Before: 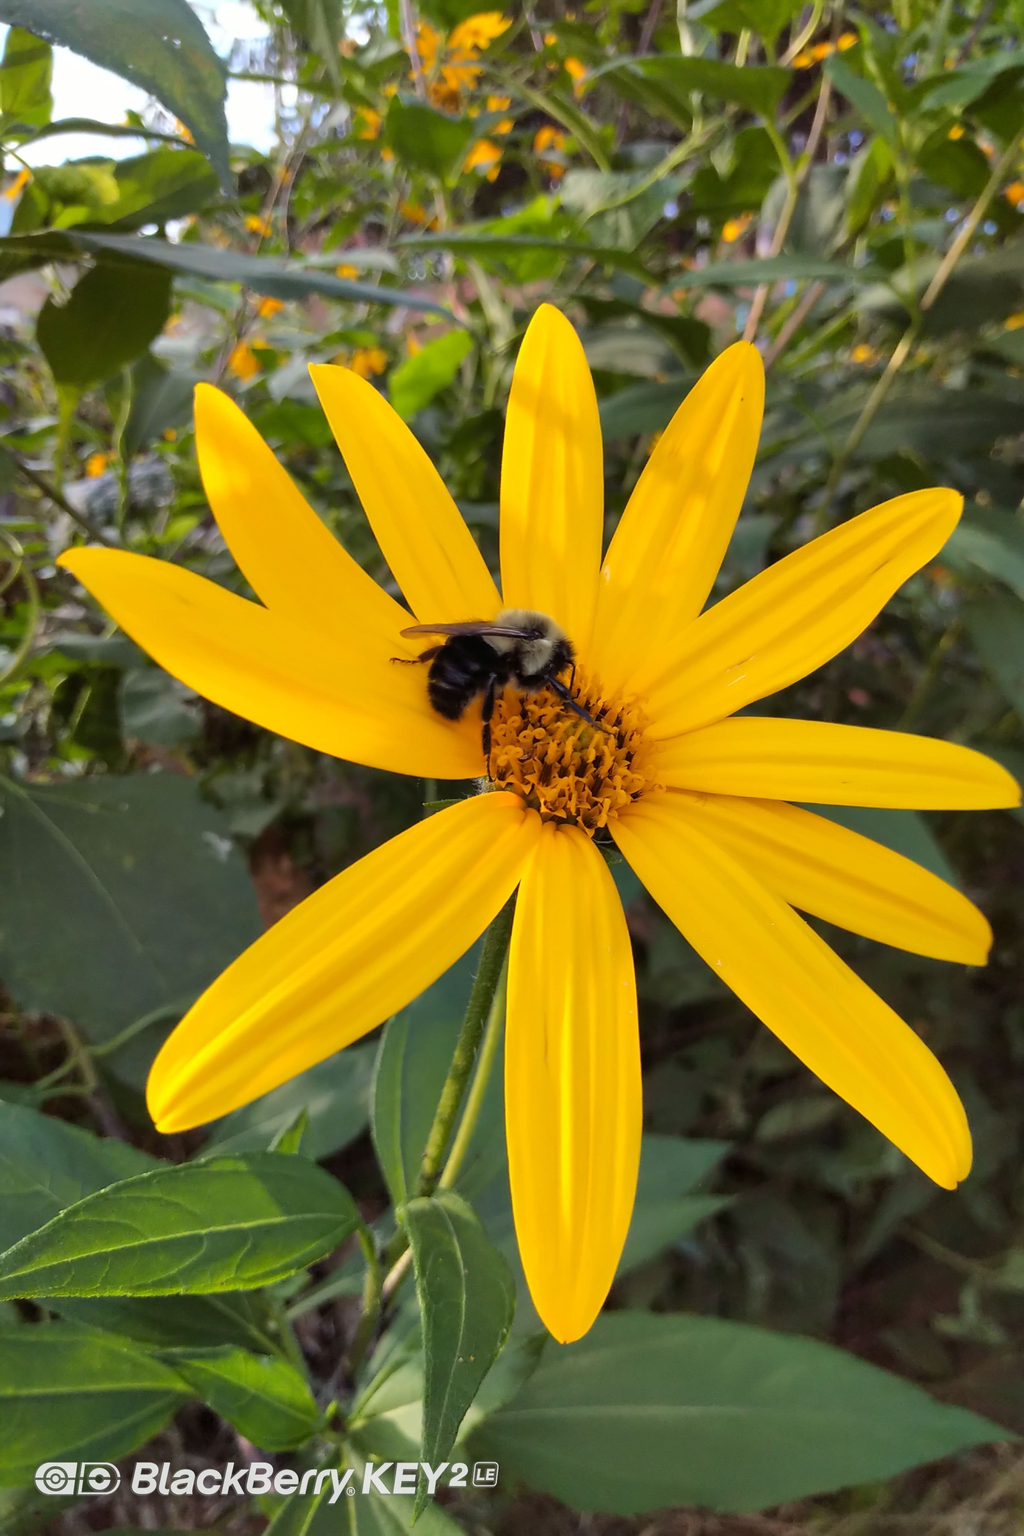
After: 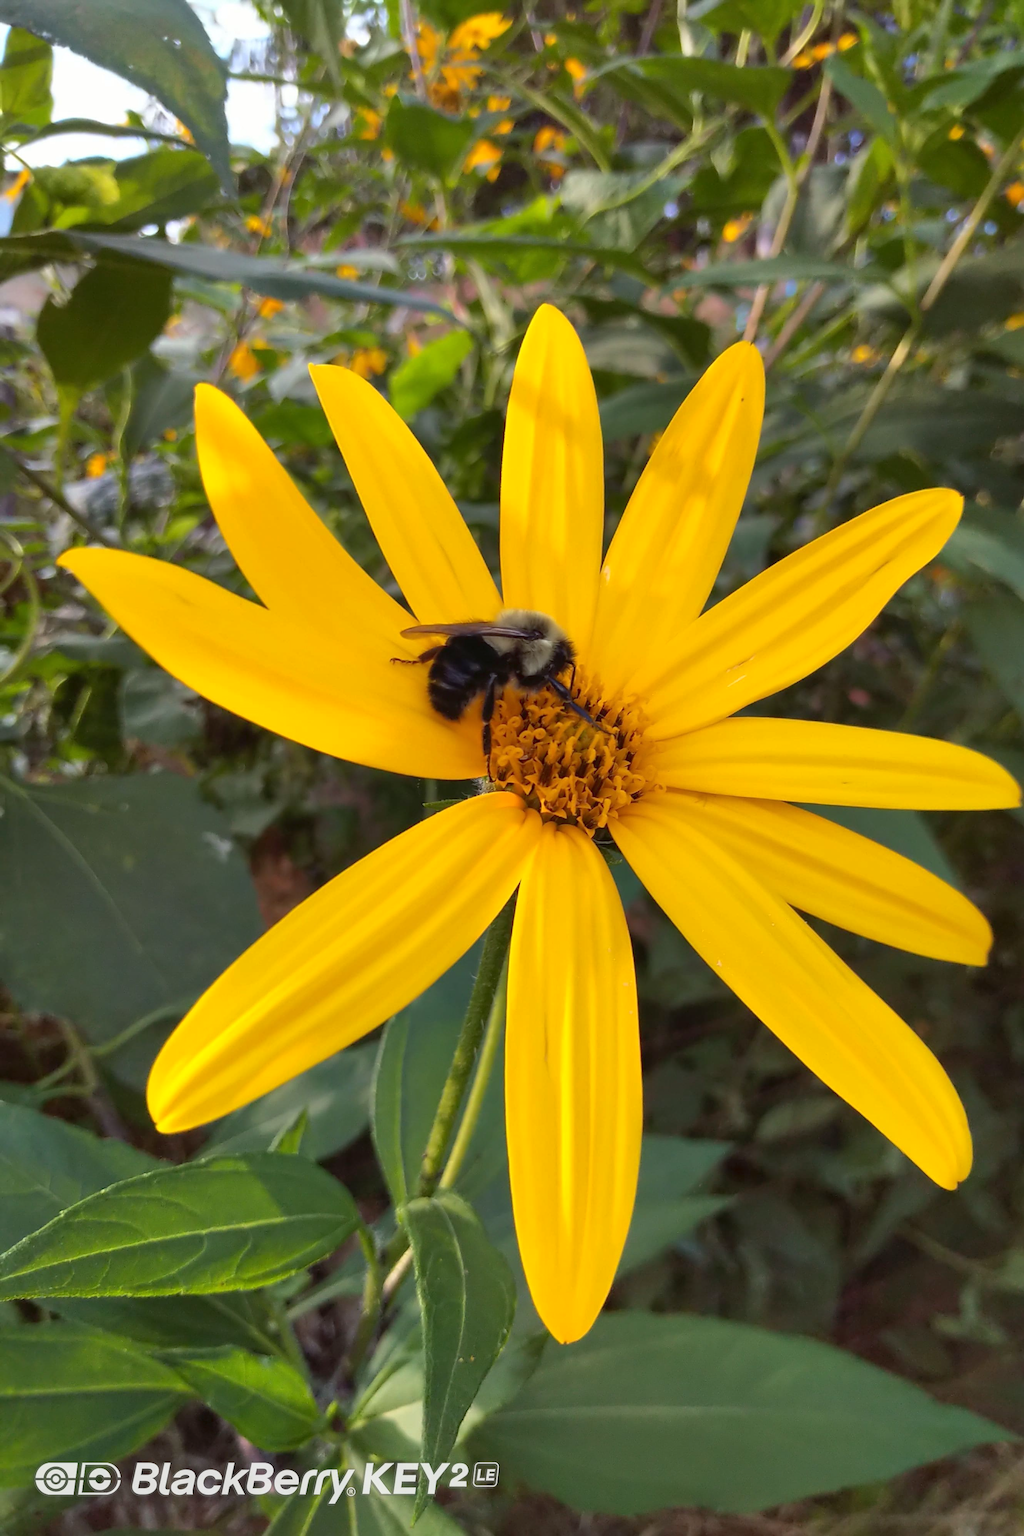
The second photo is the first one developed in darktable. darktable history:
tone curve: curves: ch0 [(0, 0.024) (0.119, 0.146) (0.474, 0.464) (0.718, 0.721) (0.817, 0.839) (1, 0.998)]; ch1 [(0, 0) (0.377, 0.416) (0.439, 0.451) (0.477, 0.477) (0.501, 0.503) (0.538, 0.544) (0.58, 0.602) (0.664, 0.676) (0.783, 0.804) (1, 1)]; ch2 [(0, 0) (0.38, 0.405) (0.463, 0.456) (0.498, 0.497) (0.524, 0.535) (0.578, 0.576) (0.648, 0.665) (1, 1)], color space Lab, linked channels, preserve colors none
